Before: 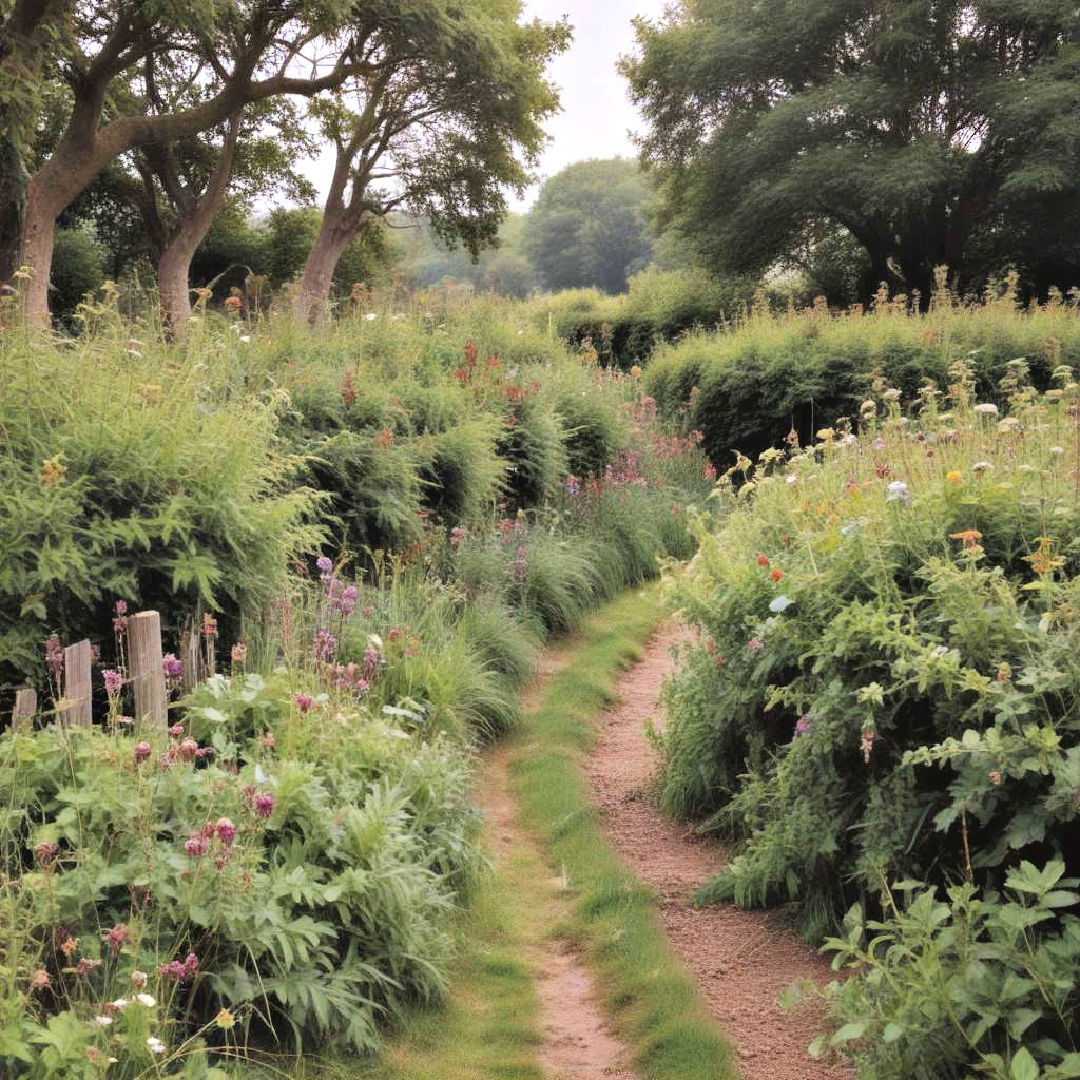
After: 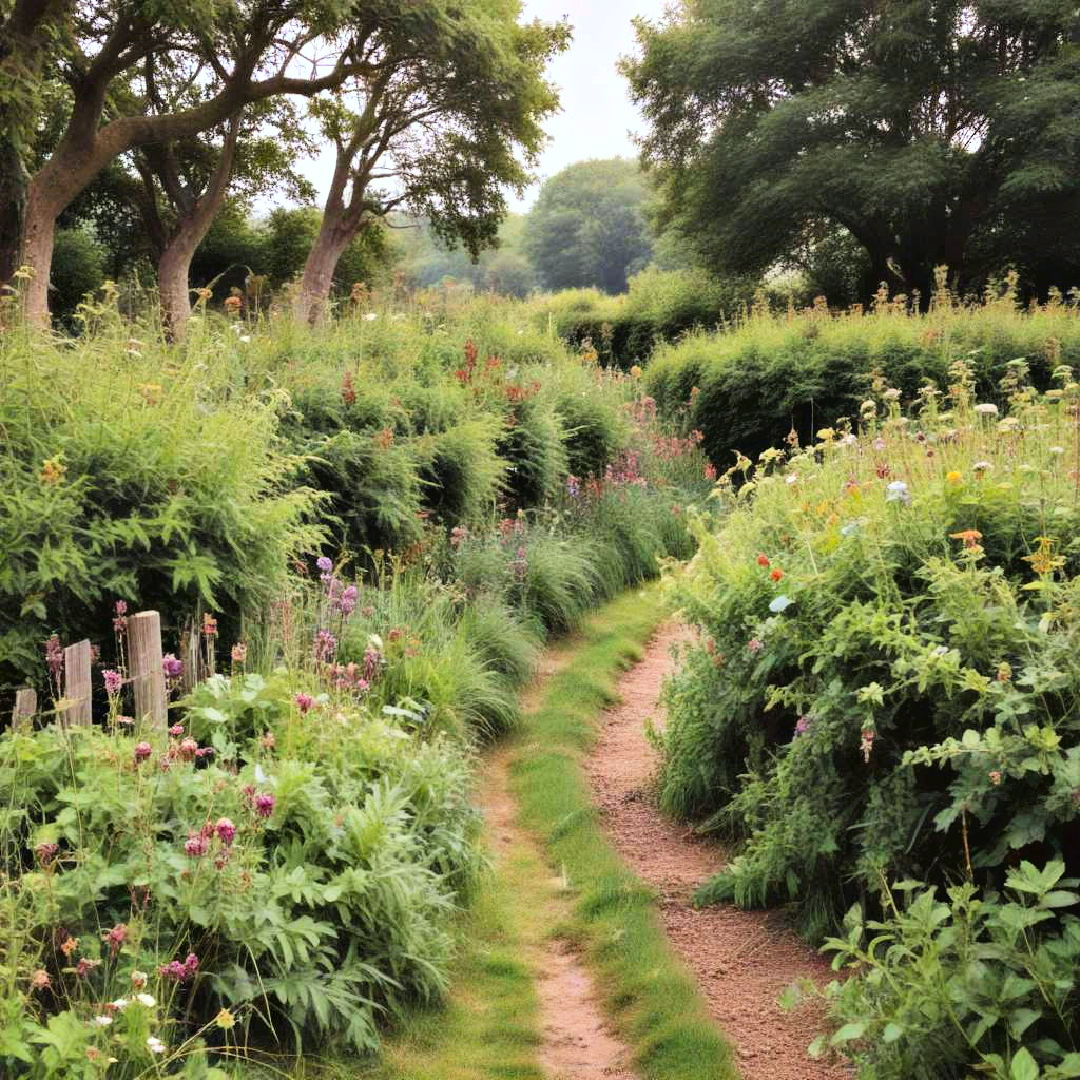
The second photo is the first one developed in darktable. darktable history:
white balance: red 0.978, blue 0.999
contrast brightness saturation: contrast 0.18, saturation 0.3
